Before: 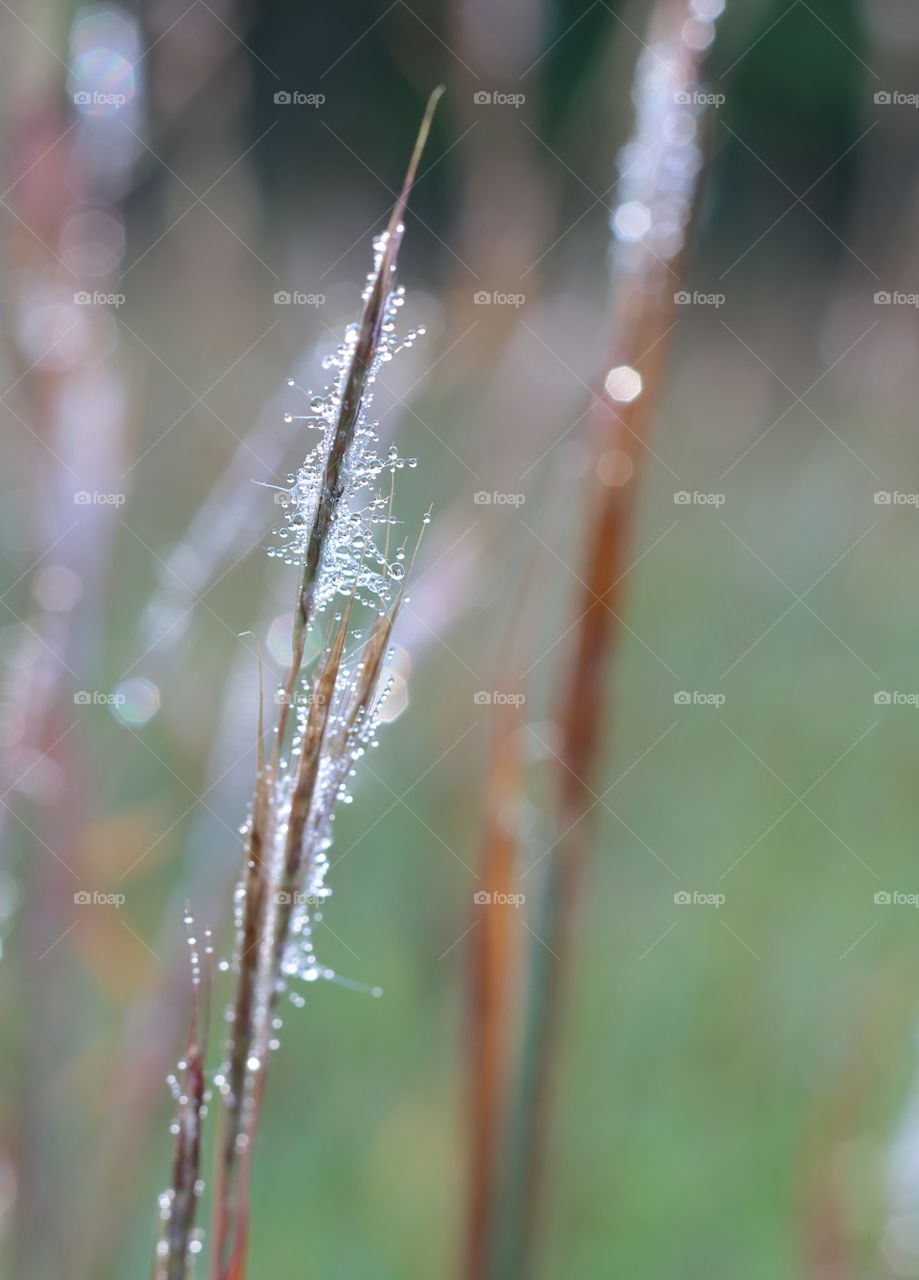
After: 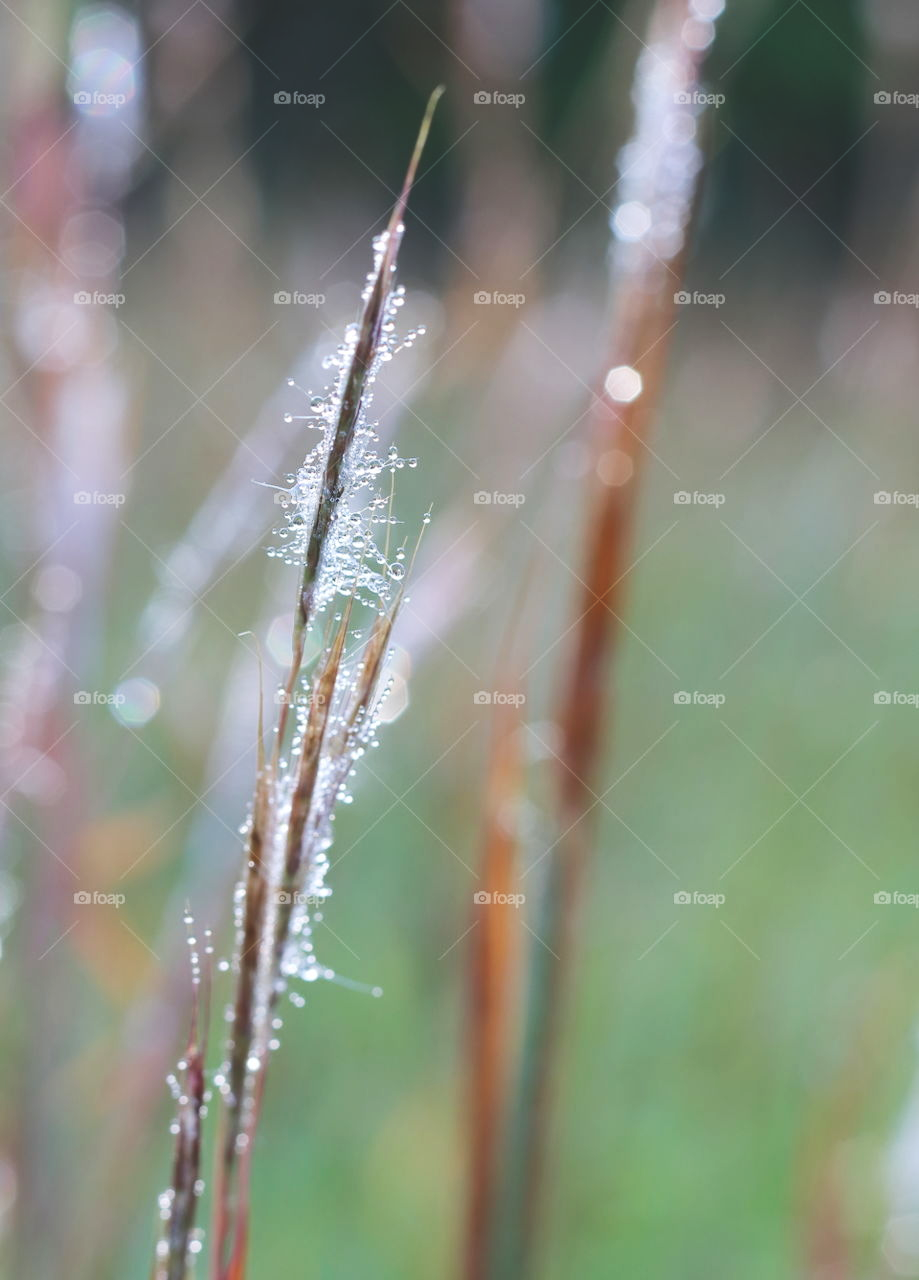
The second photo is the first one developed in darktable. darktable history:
tone curve: curves: ch0 [(0, 0.129) (0.187, 0.207) (0.729, 0.789) (1, 1)], preserve colors none
